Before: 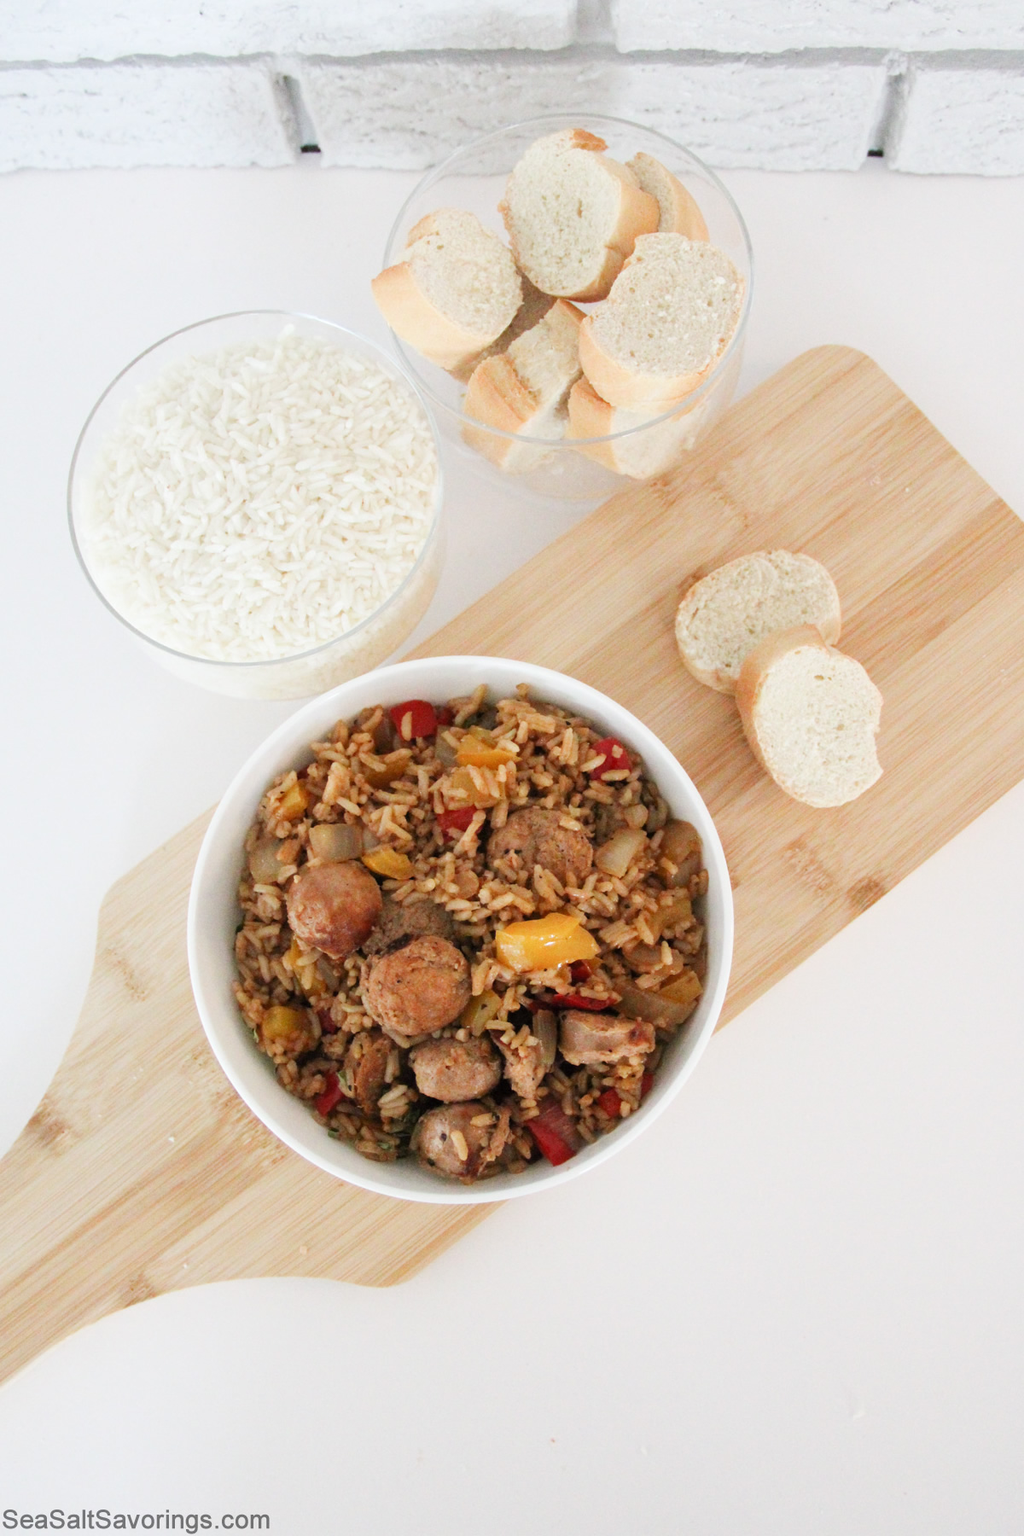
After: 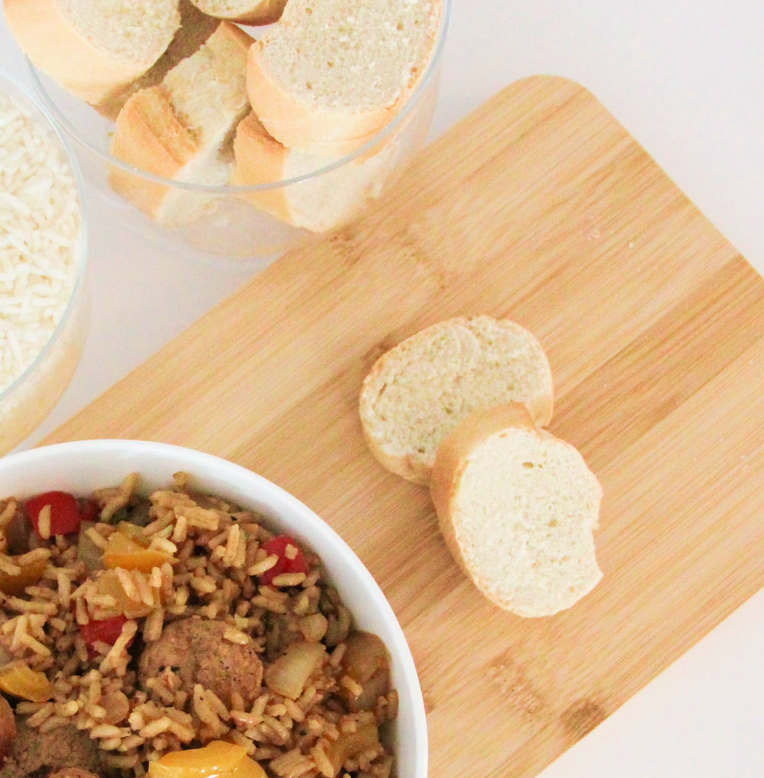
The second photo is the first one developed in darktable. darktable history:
crop: left 36.005%, top 18.293%, right 0.31%, bottom 38.444%
velvia: strength 56%
